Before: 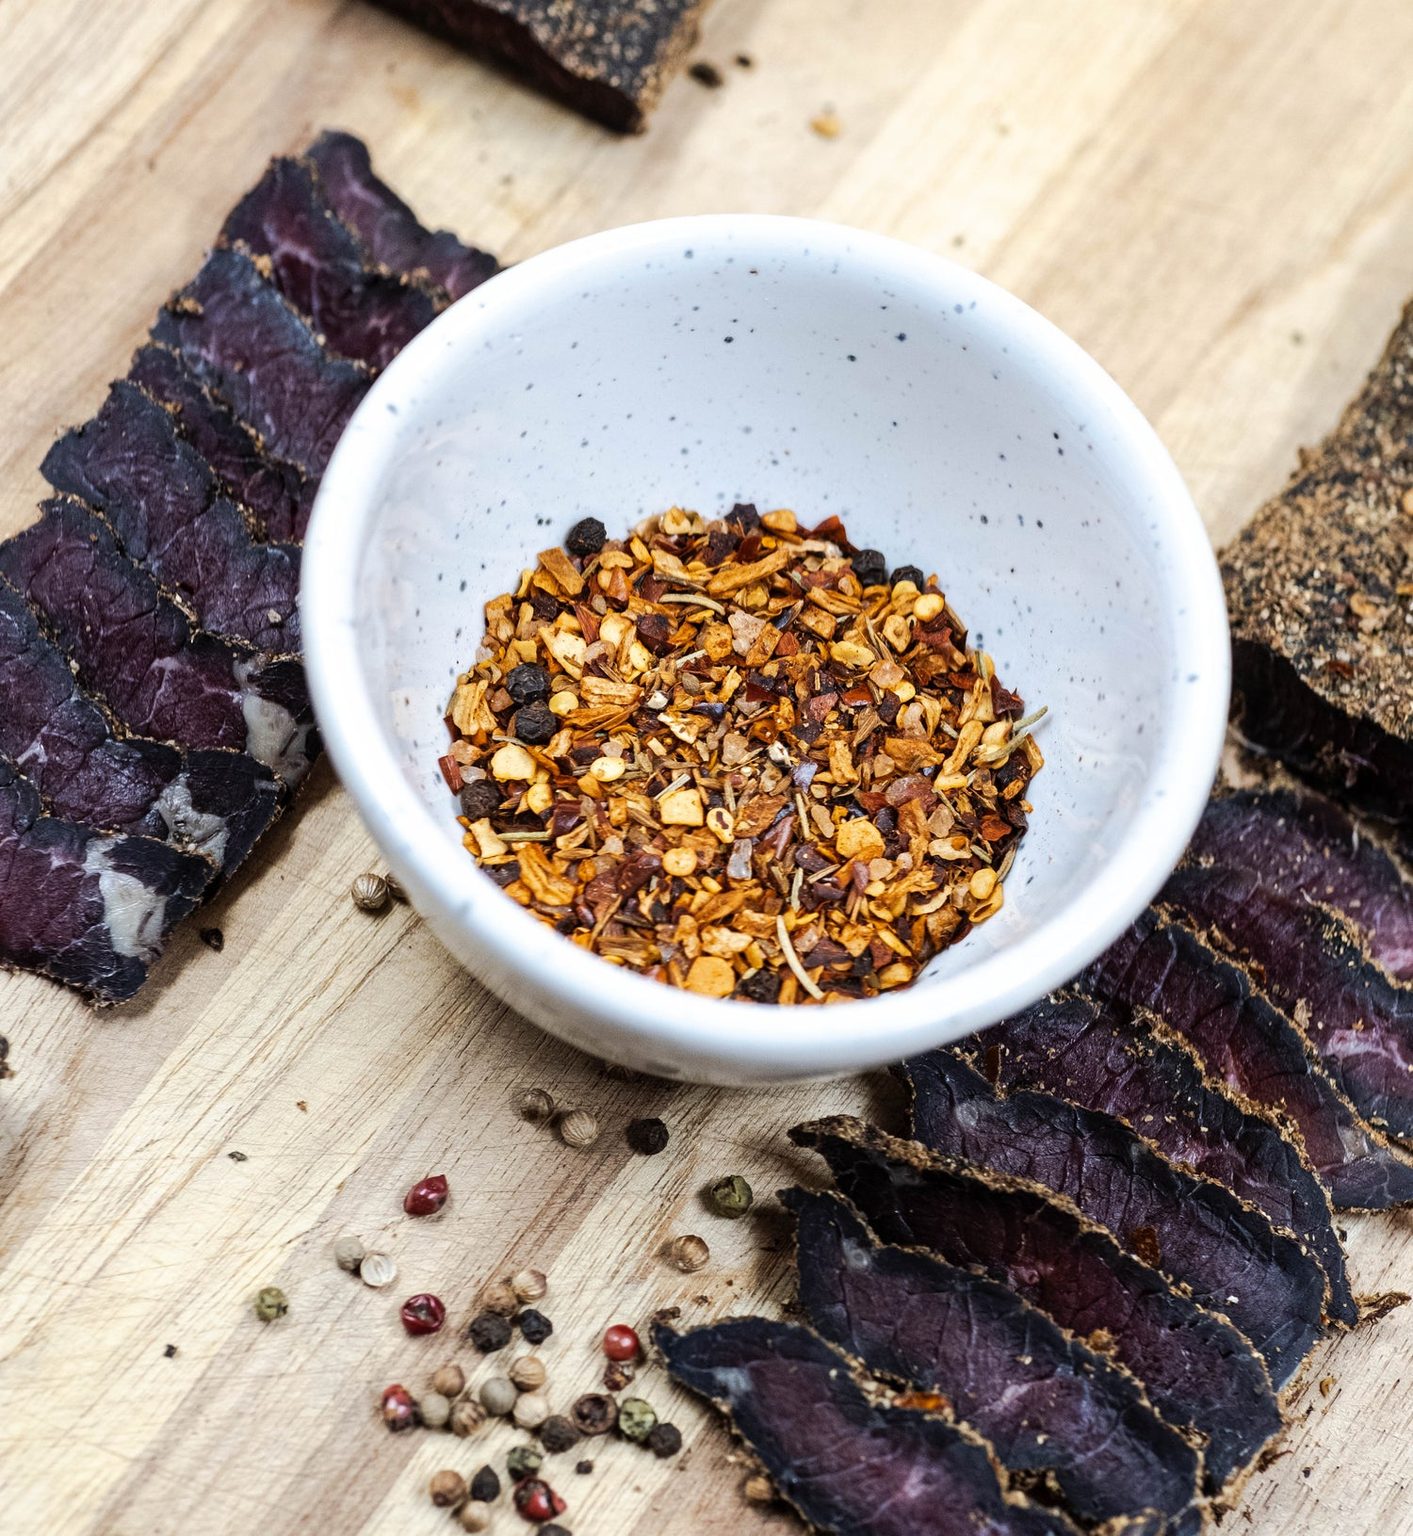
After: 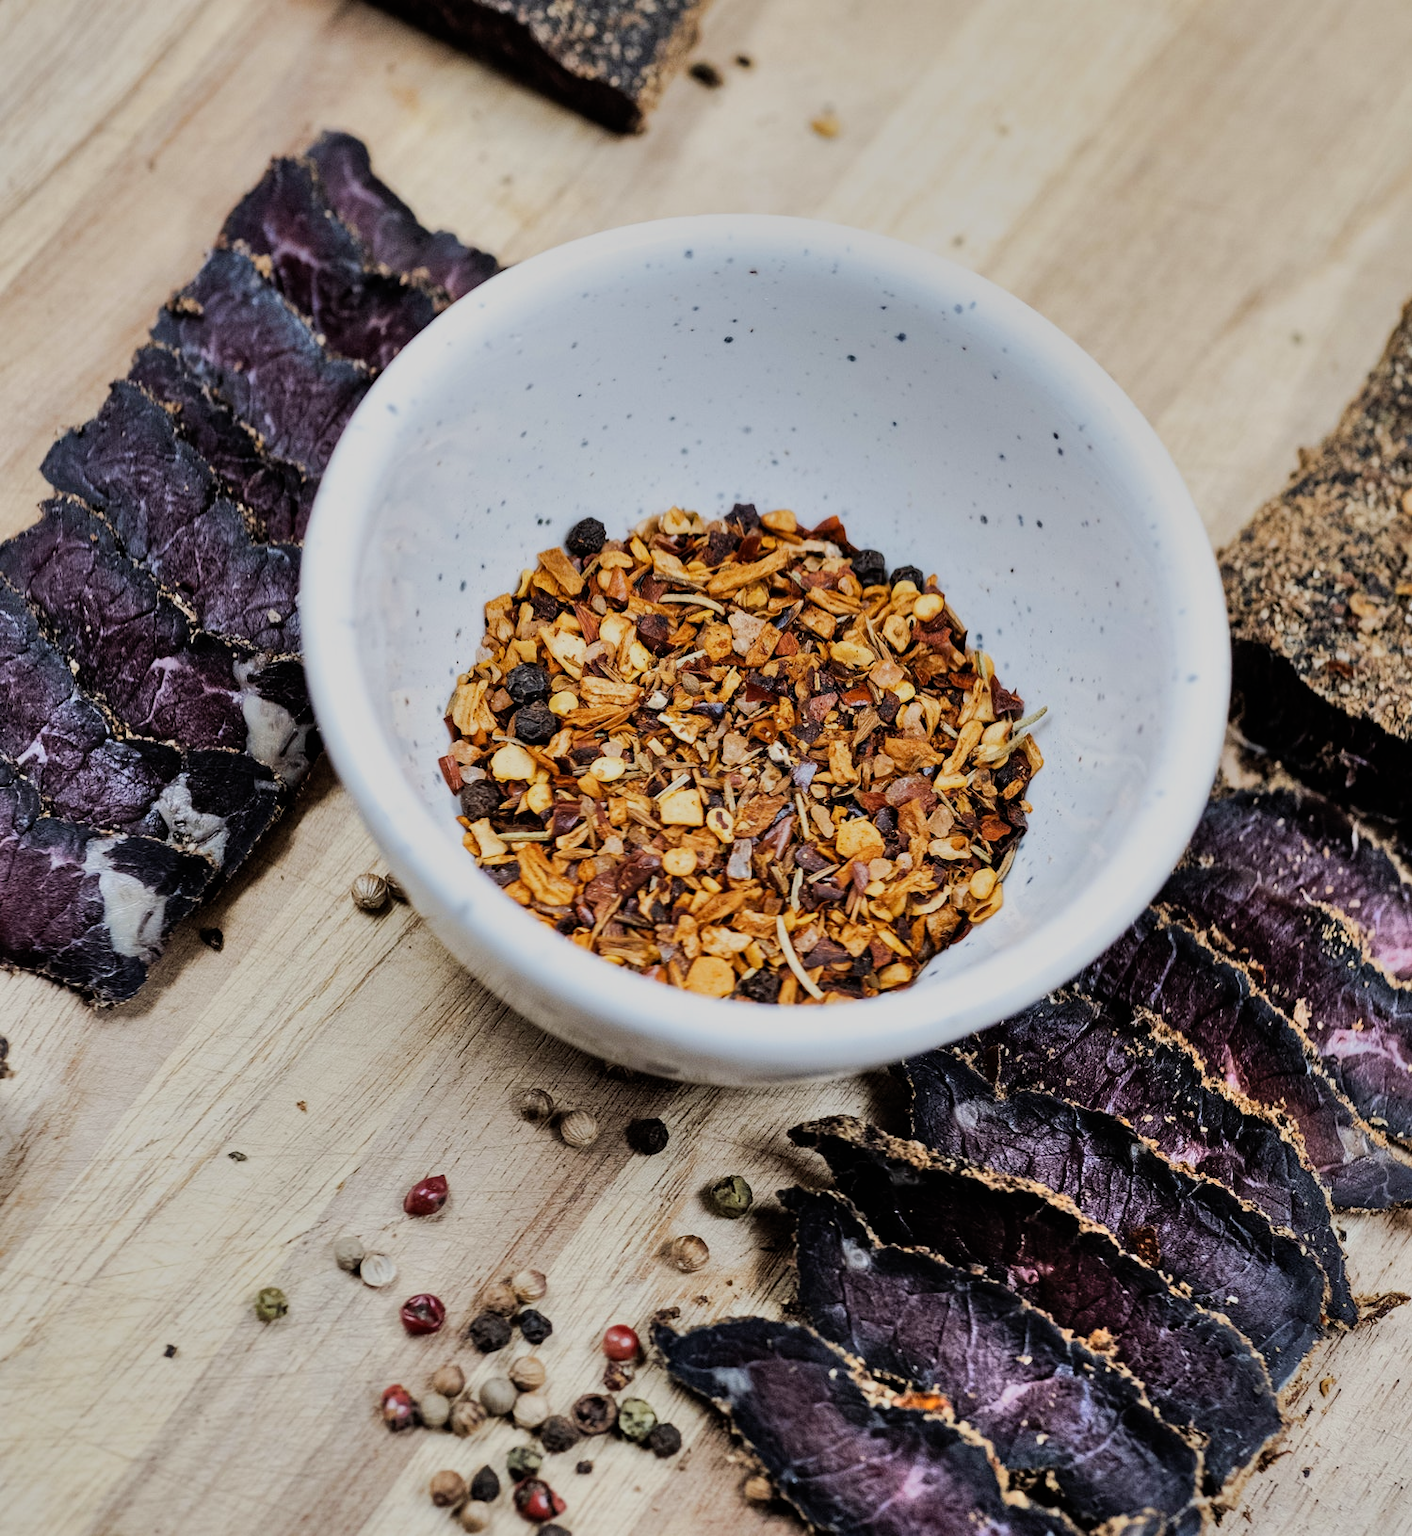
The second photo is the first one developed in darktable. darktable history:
filmic rgb: black relative exposure -7.65 EV, white relative exposure 4.56 EV, hardness 3.61
shadows and highlights: shadows 60, soften with gaussian
